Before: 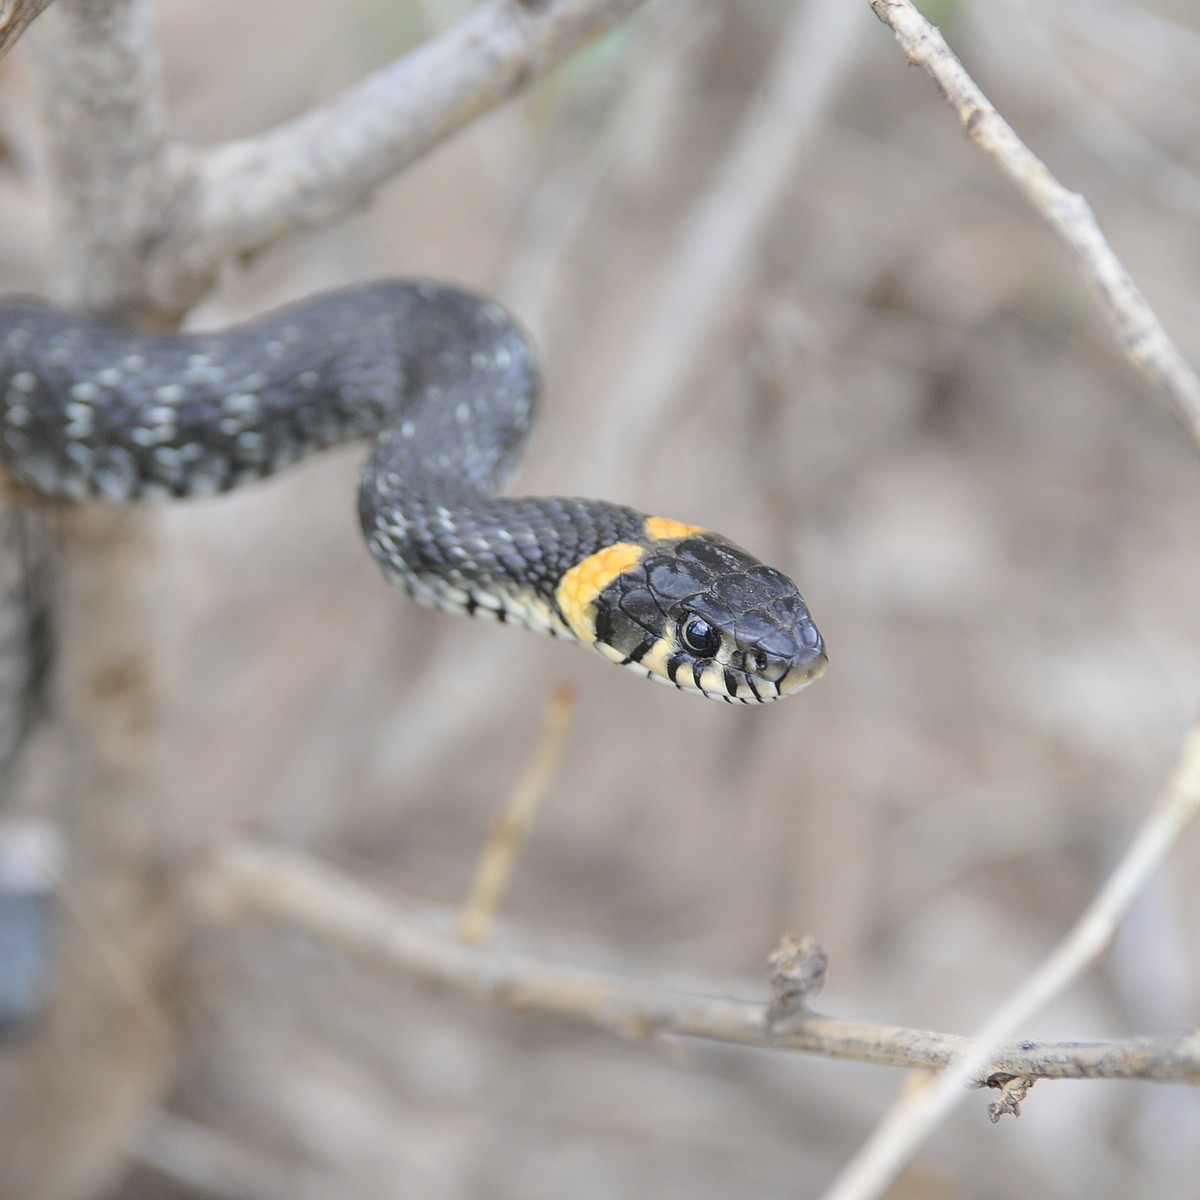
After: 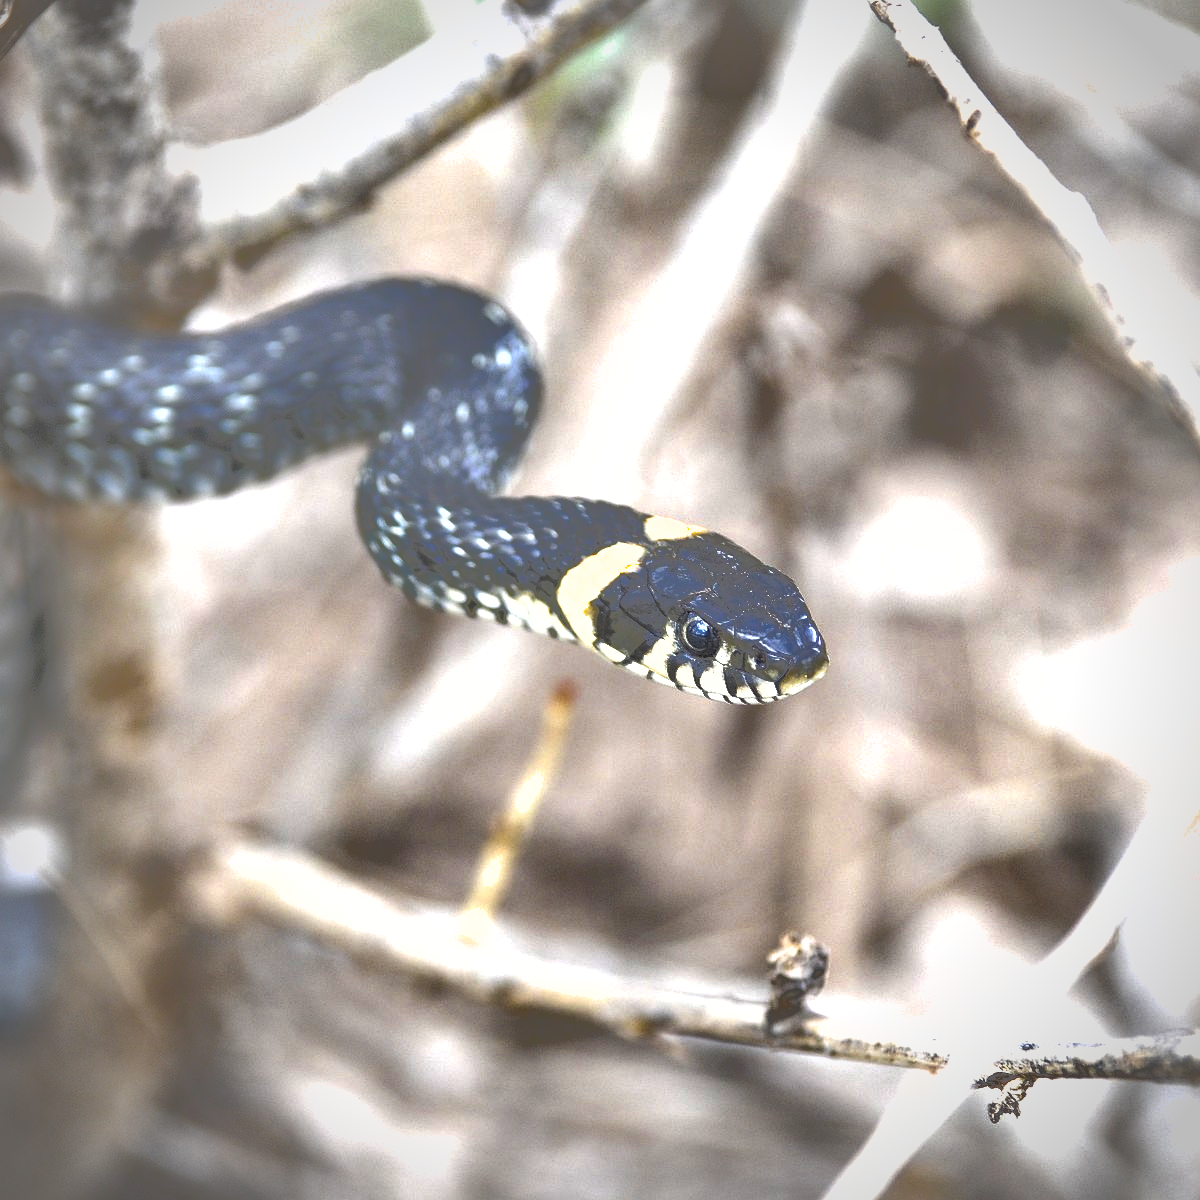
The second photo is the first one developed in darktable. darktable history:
exposure: exposure 1.089 EV, compensate highlight preservation false
shadows and highlights: shadows 38.43, highlights -74.54
white balance: emerald 1
vignetting: automatic ratio true
